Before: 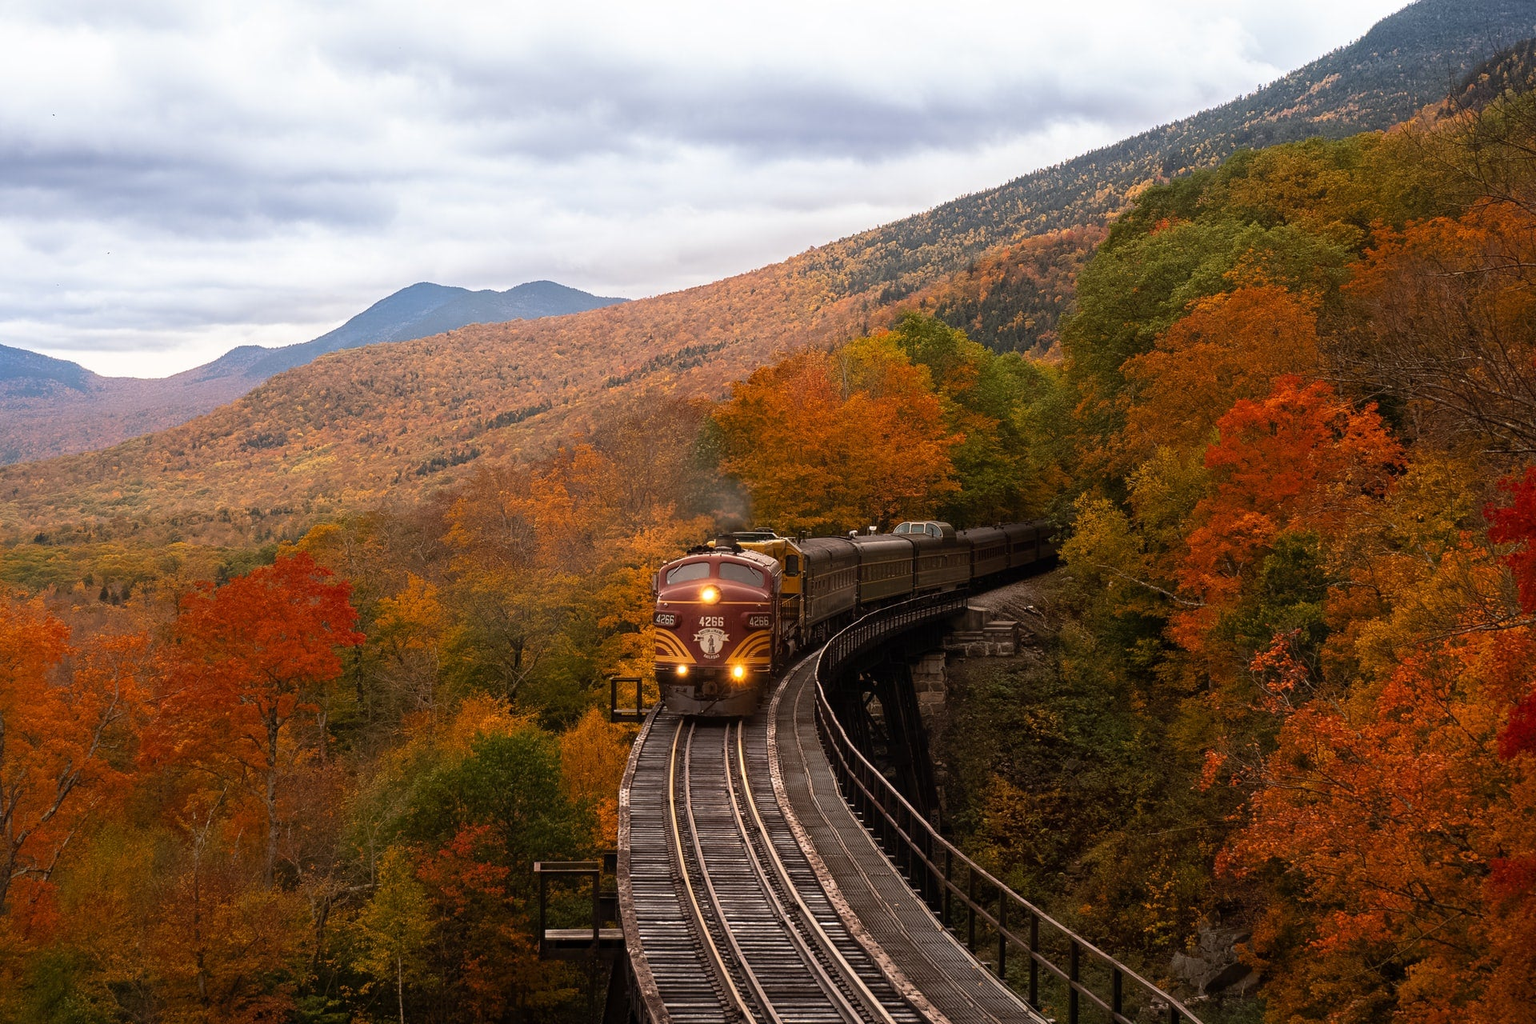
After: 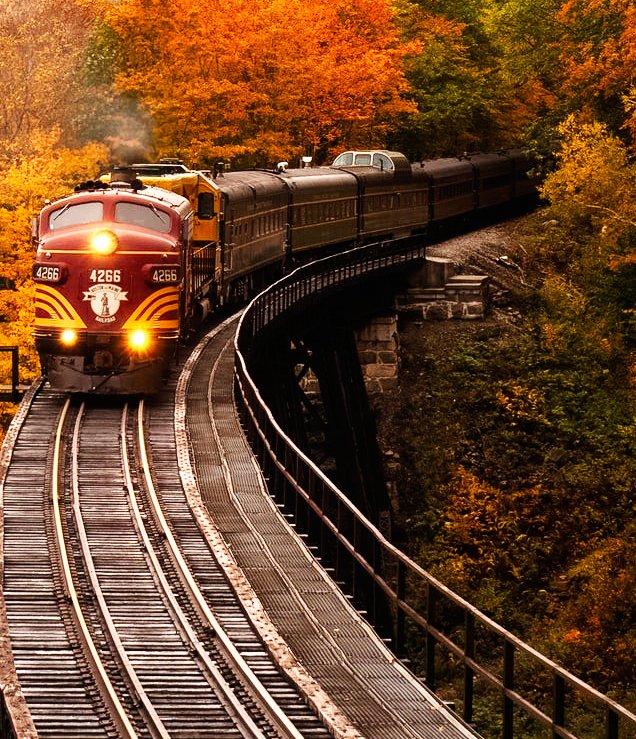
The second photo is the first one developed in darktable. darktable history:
base curve: curves: ch0 [(0, 0) (0.007, 0.004) (0.027, 0.03) (0.046, 0.07) (0.207, 0.54) (0.442, 0.872) (0.673, 0.972) (1, 1)], preserve colors none
crop: left 40.878%, top 39.176%, right 25.993%, bottom 3.081%
